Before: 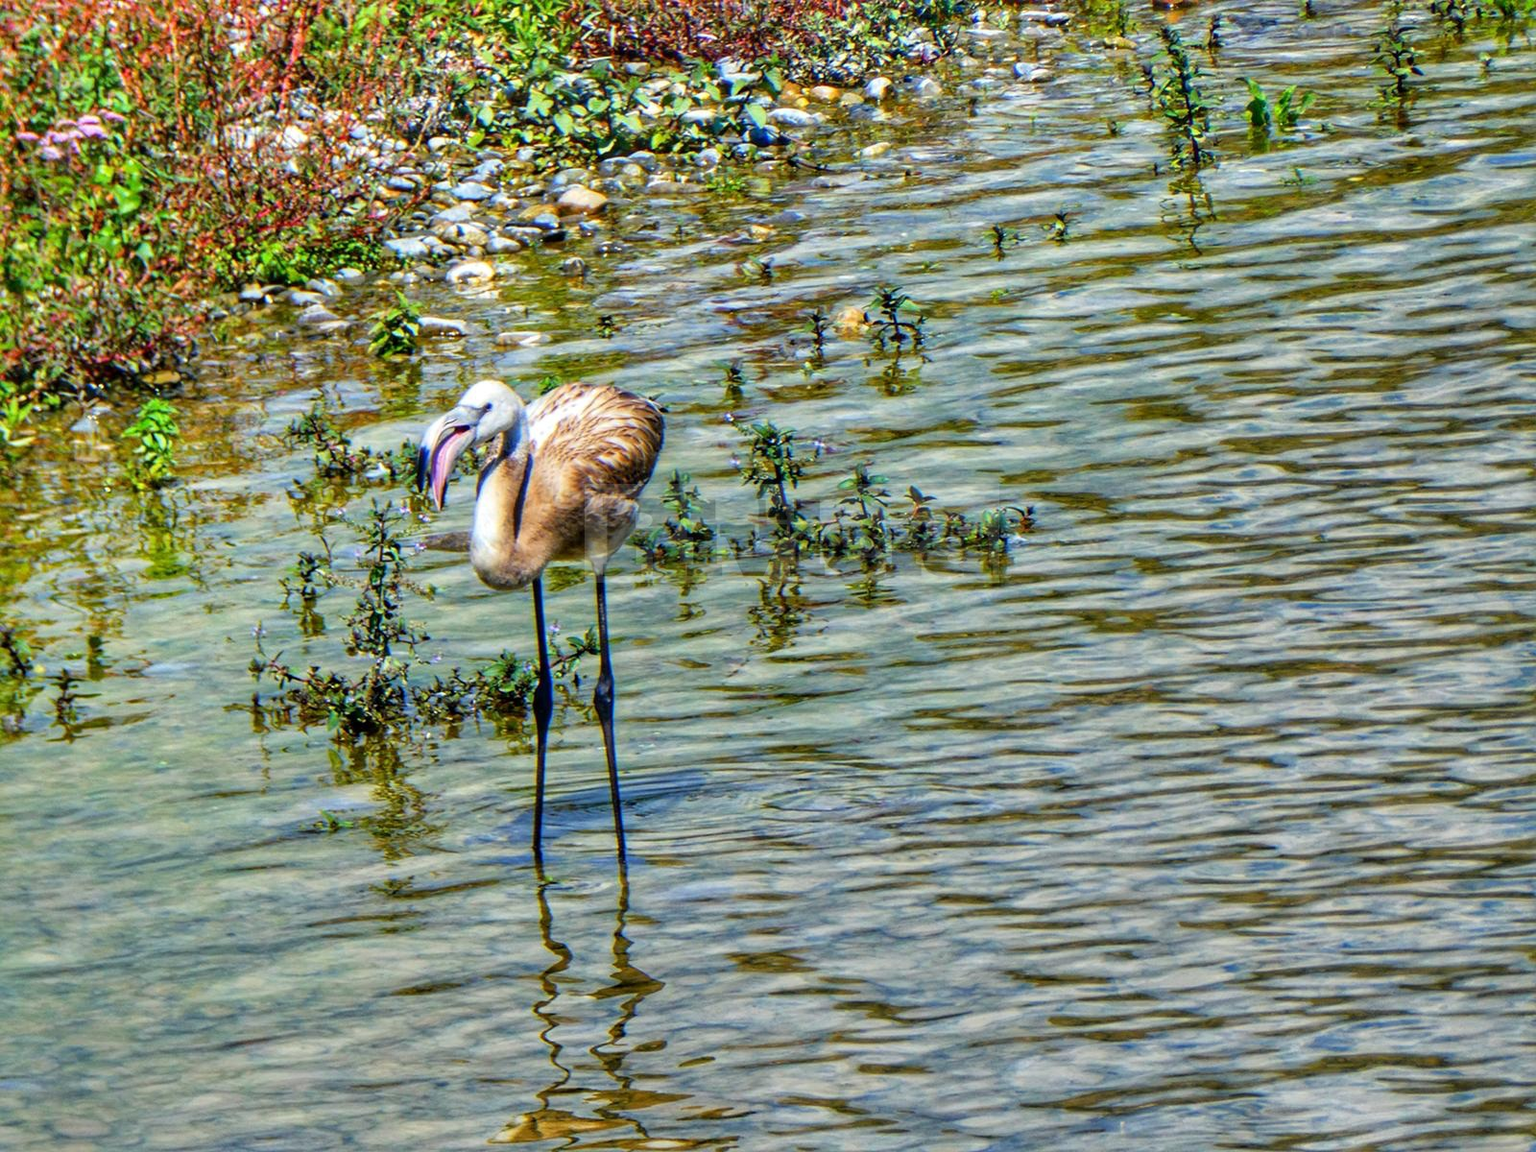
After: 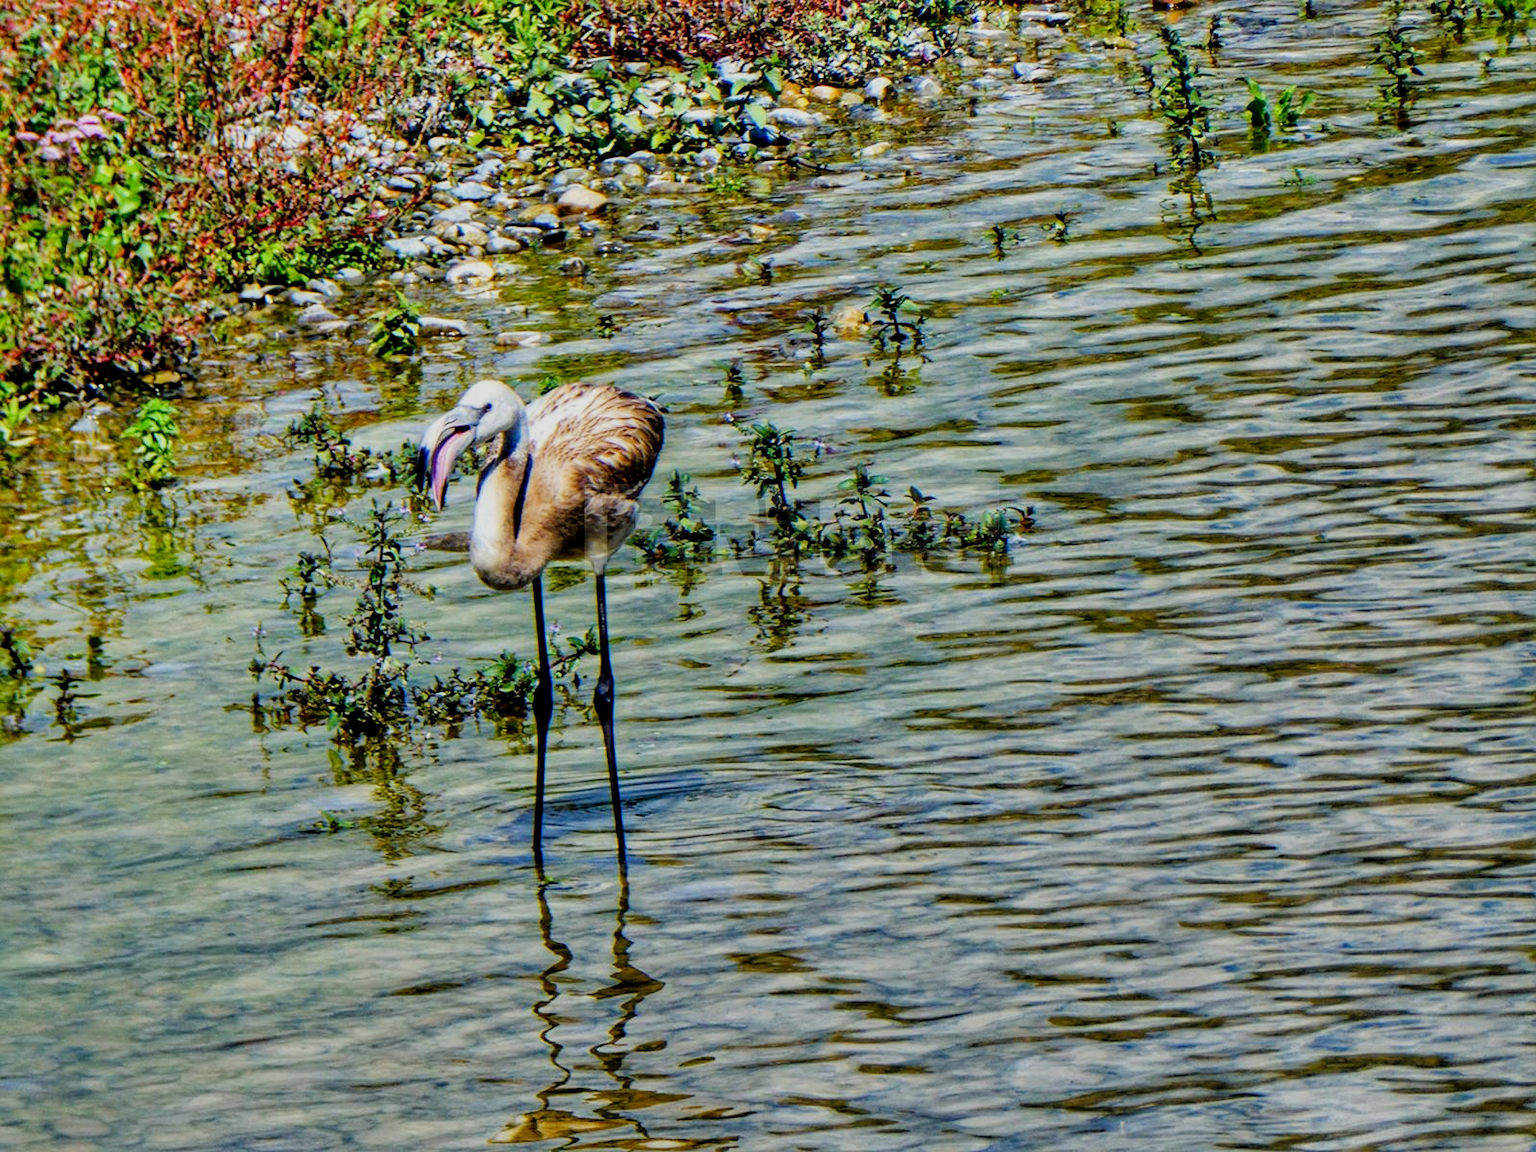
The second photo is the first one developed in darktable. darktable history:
filmic rgb: middle gray luminance 29%, black relative exposure -10.3 EV, white relative exposure 5.5 EV, threshold 6 EV, target black luminance 0%, hardness 3.95, latitude 2.04%, contrast 1.132, highlights saturation mix 5%, shadows ↔ highlights balance 15.11%, add noise in highlights 0, preserve chrominance no, color science v3 (2019), use custom middle-gray values true, iterations of high-quality reconstruction 0, contrast in highlights soft, enable highlight reconstruction true
shadows and highlights: radius 110.86, shadows 51.09, white point adjustment 9.16, highlights -4.17, highlights color adjustment 32.2%, soften with gaussian
